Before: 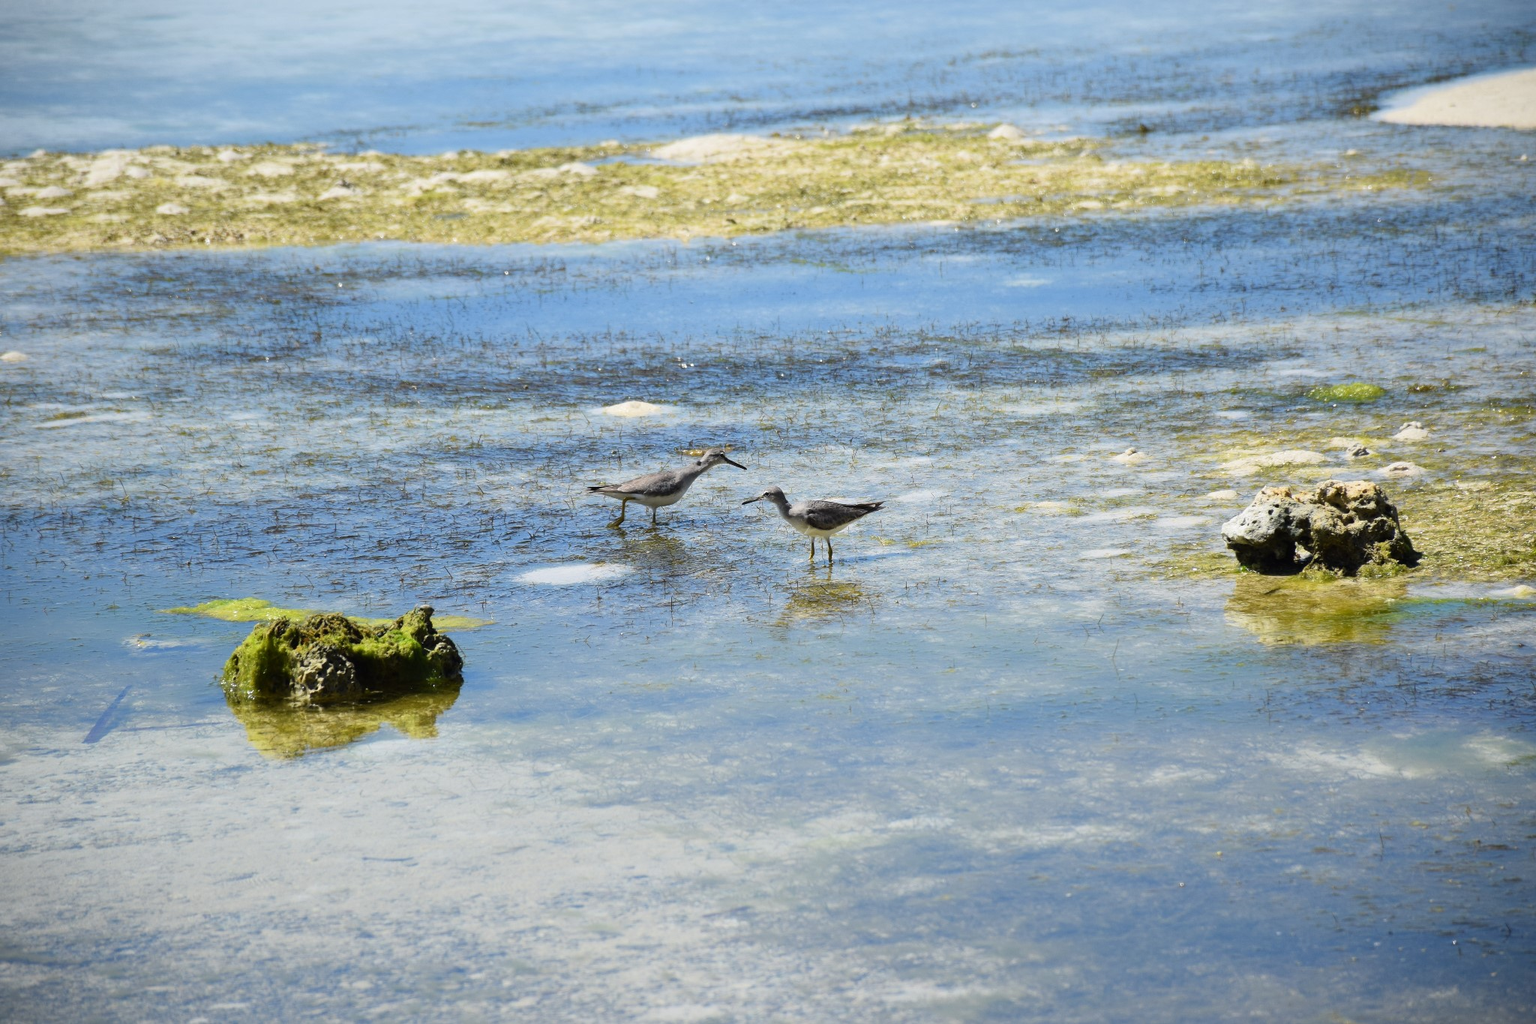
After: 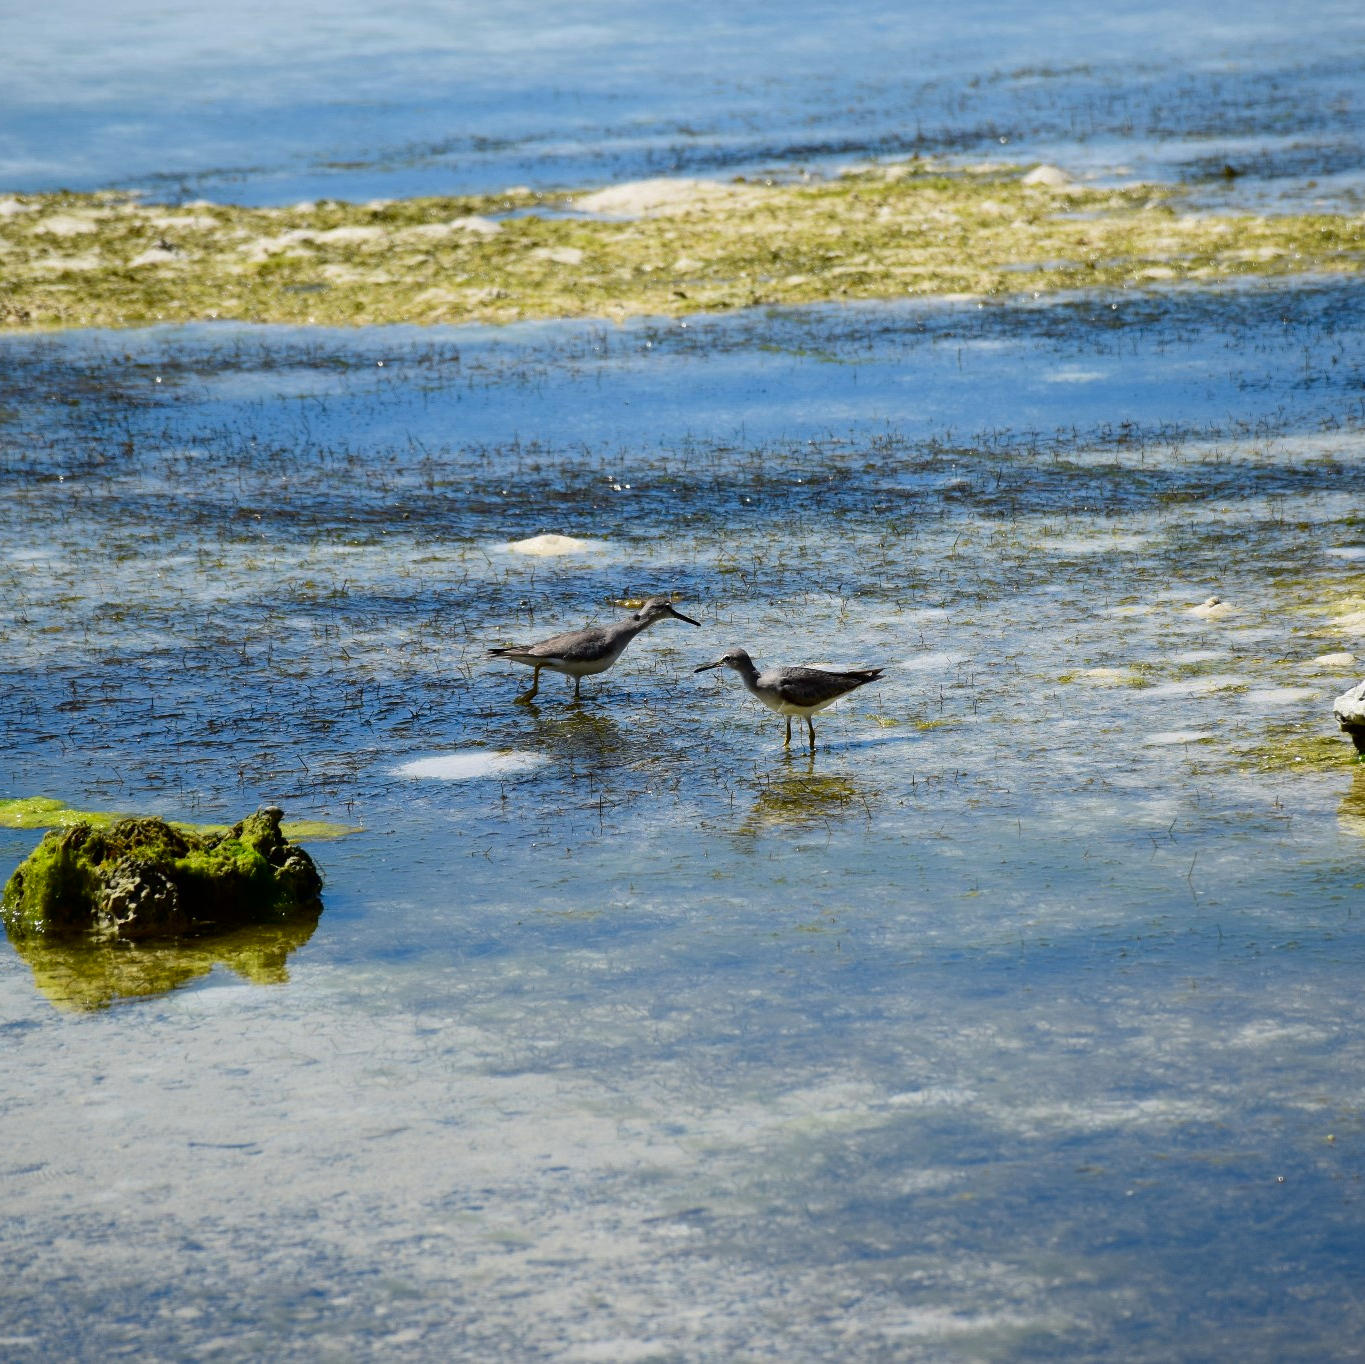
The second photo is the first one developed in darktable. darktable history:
contrast brightness saturation: contrast 0.1, brightness -0.26, saturation 0.14
crop and rotate: left 14.436%, right 18.898%
